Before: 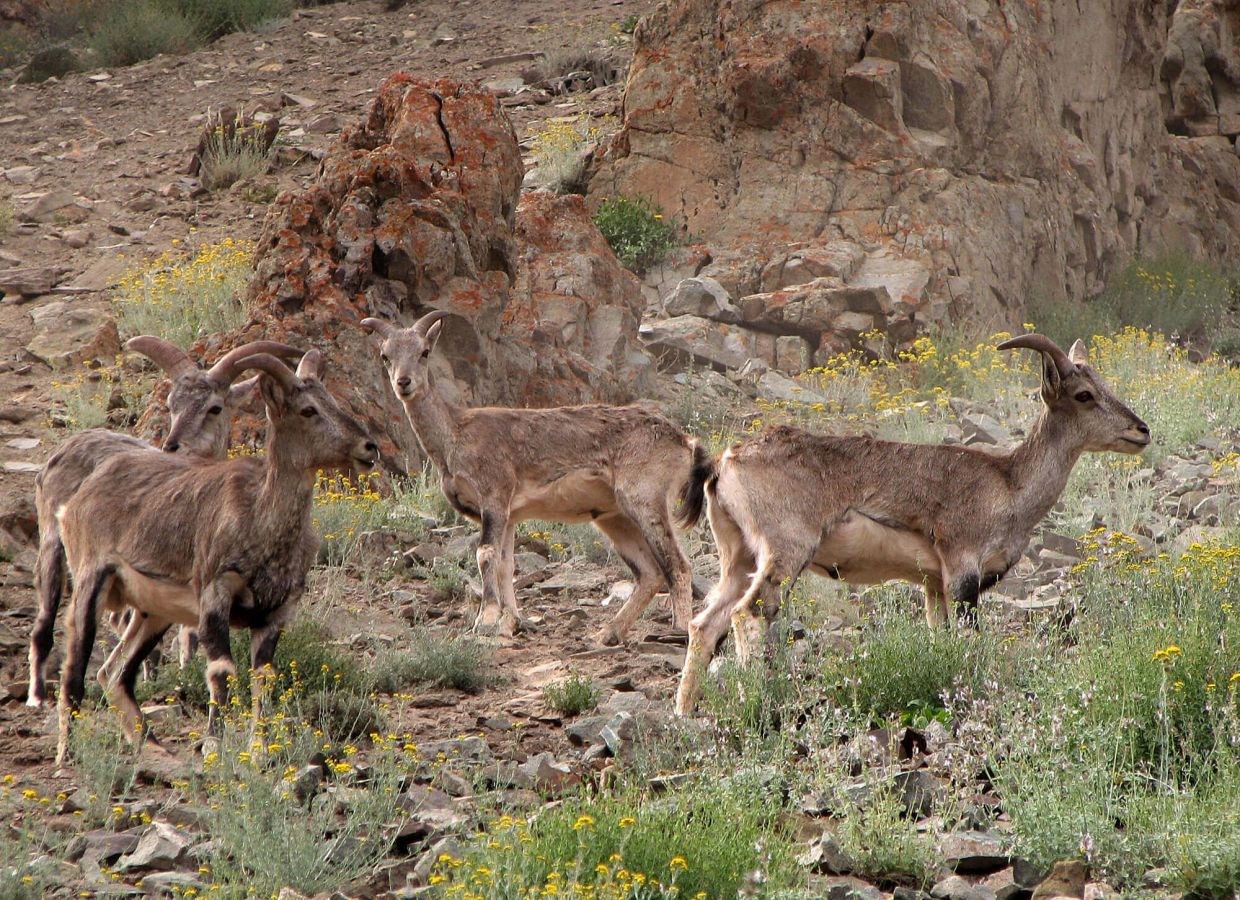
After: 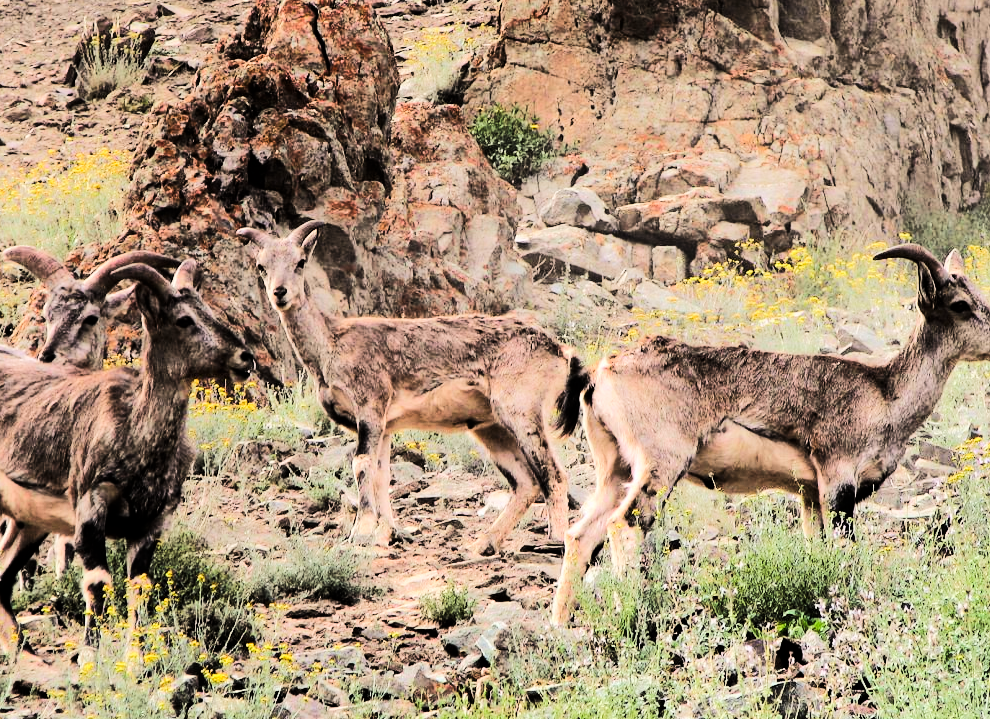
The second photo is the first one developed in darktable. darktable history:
crop and rotate: left 10.071%, top 10.071%, right 10.02%, bottom 10.02%
tone curve: curves: ch0 [(0, 0) (0.086, 0.006) (0.148, 0.021) (0.245, 0.105) (0.374, 0.401) (0.444, 0.631) (0.778, 0.915) (1, 1)], color space Lab, linked channels, preserve colors none
